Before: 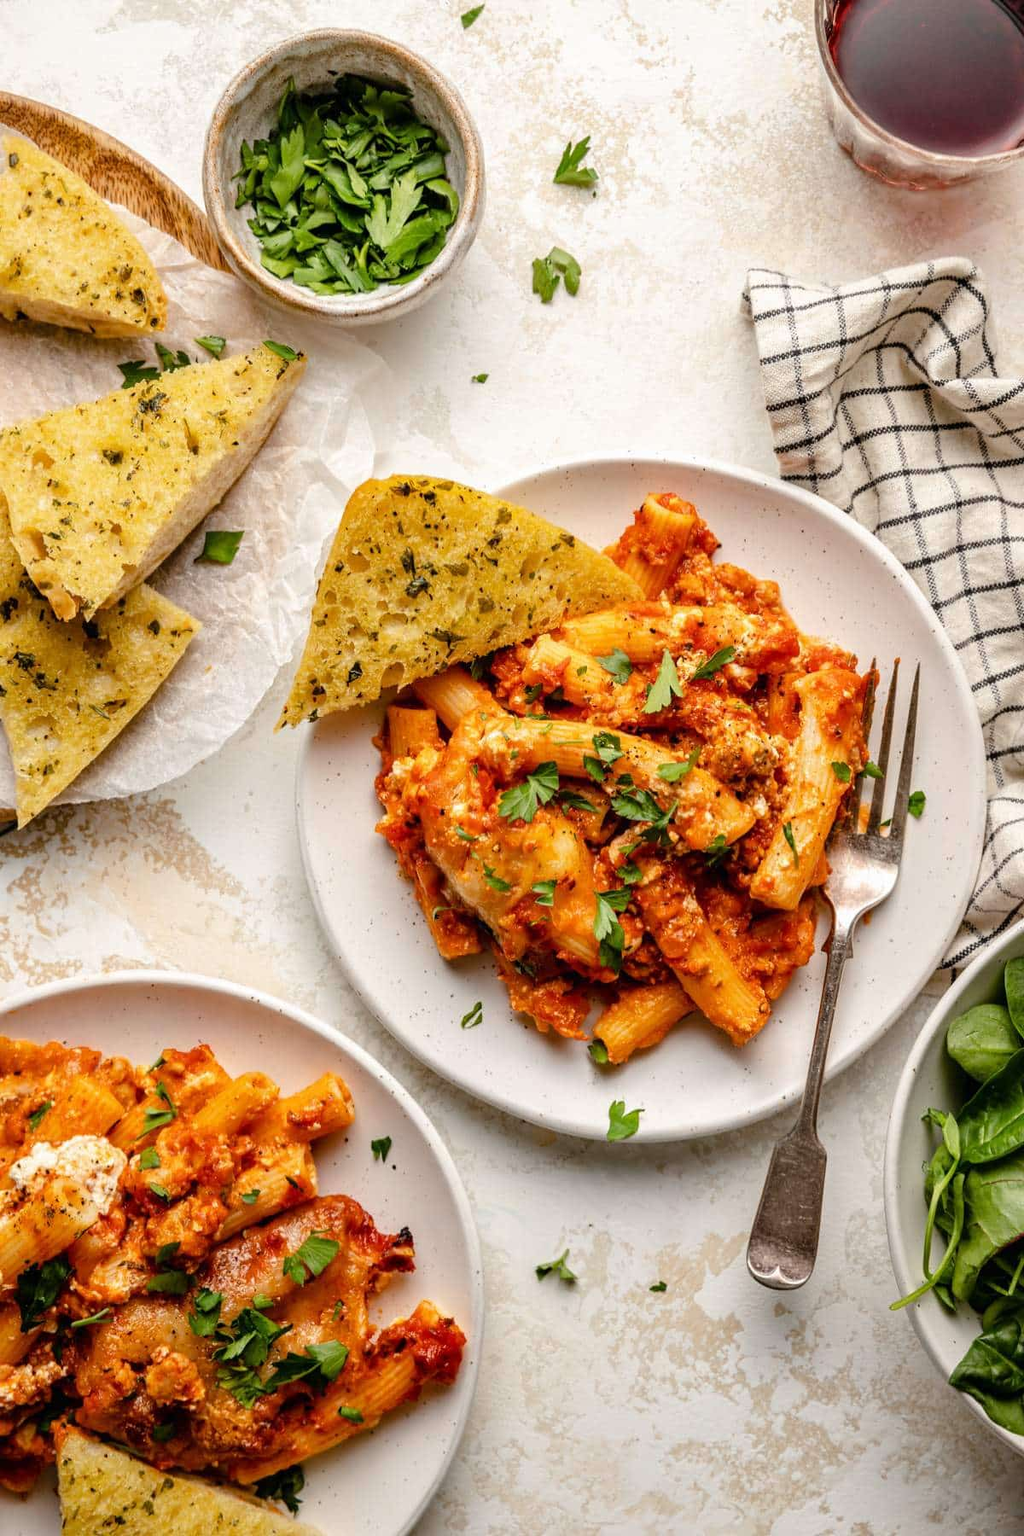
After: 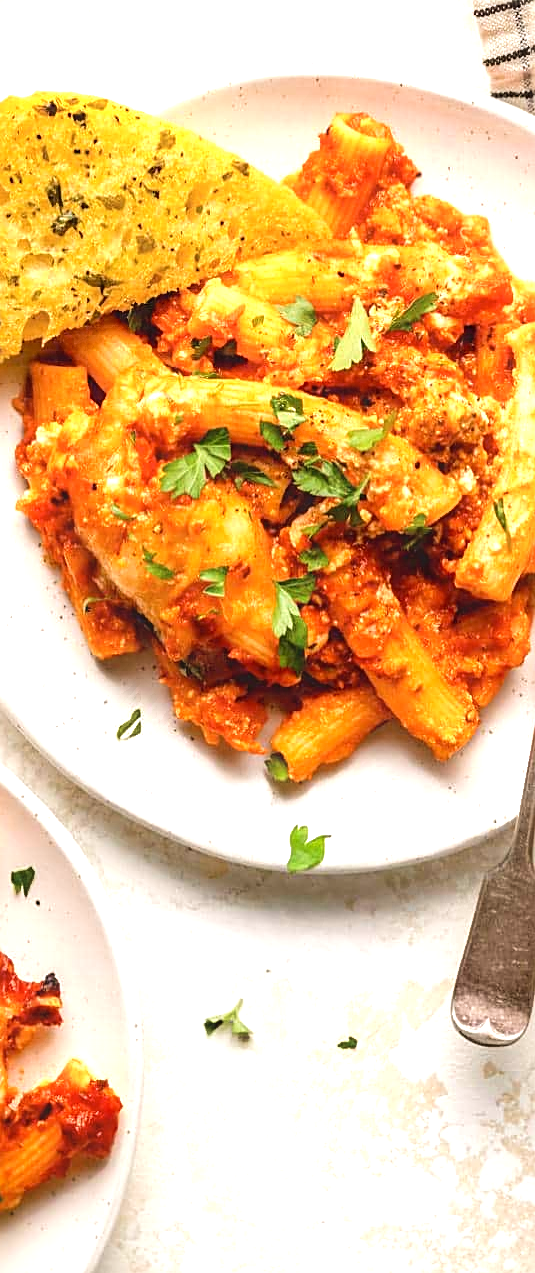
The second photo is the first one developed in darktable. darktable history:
crop: left 35.414%, top 25.868%, right 19.941%, bottom 3.376%
local contrast: on, module defaults
sharpen: on, module defaults
contrast equalizer: octaves 7, y [[0.6 ×6], [0.55 ×6], [0 ×6], [0 ×6], [0 ×6]], mix -0.997
exposure: black level correction 0, exposure 0.933 EV, compensate highlight preservation false
velvia: on, module defaults
